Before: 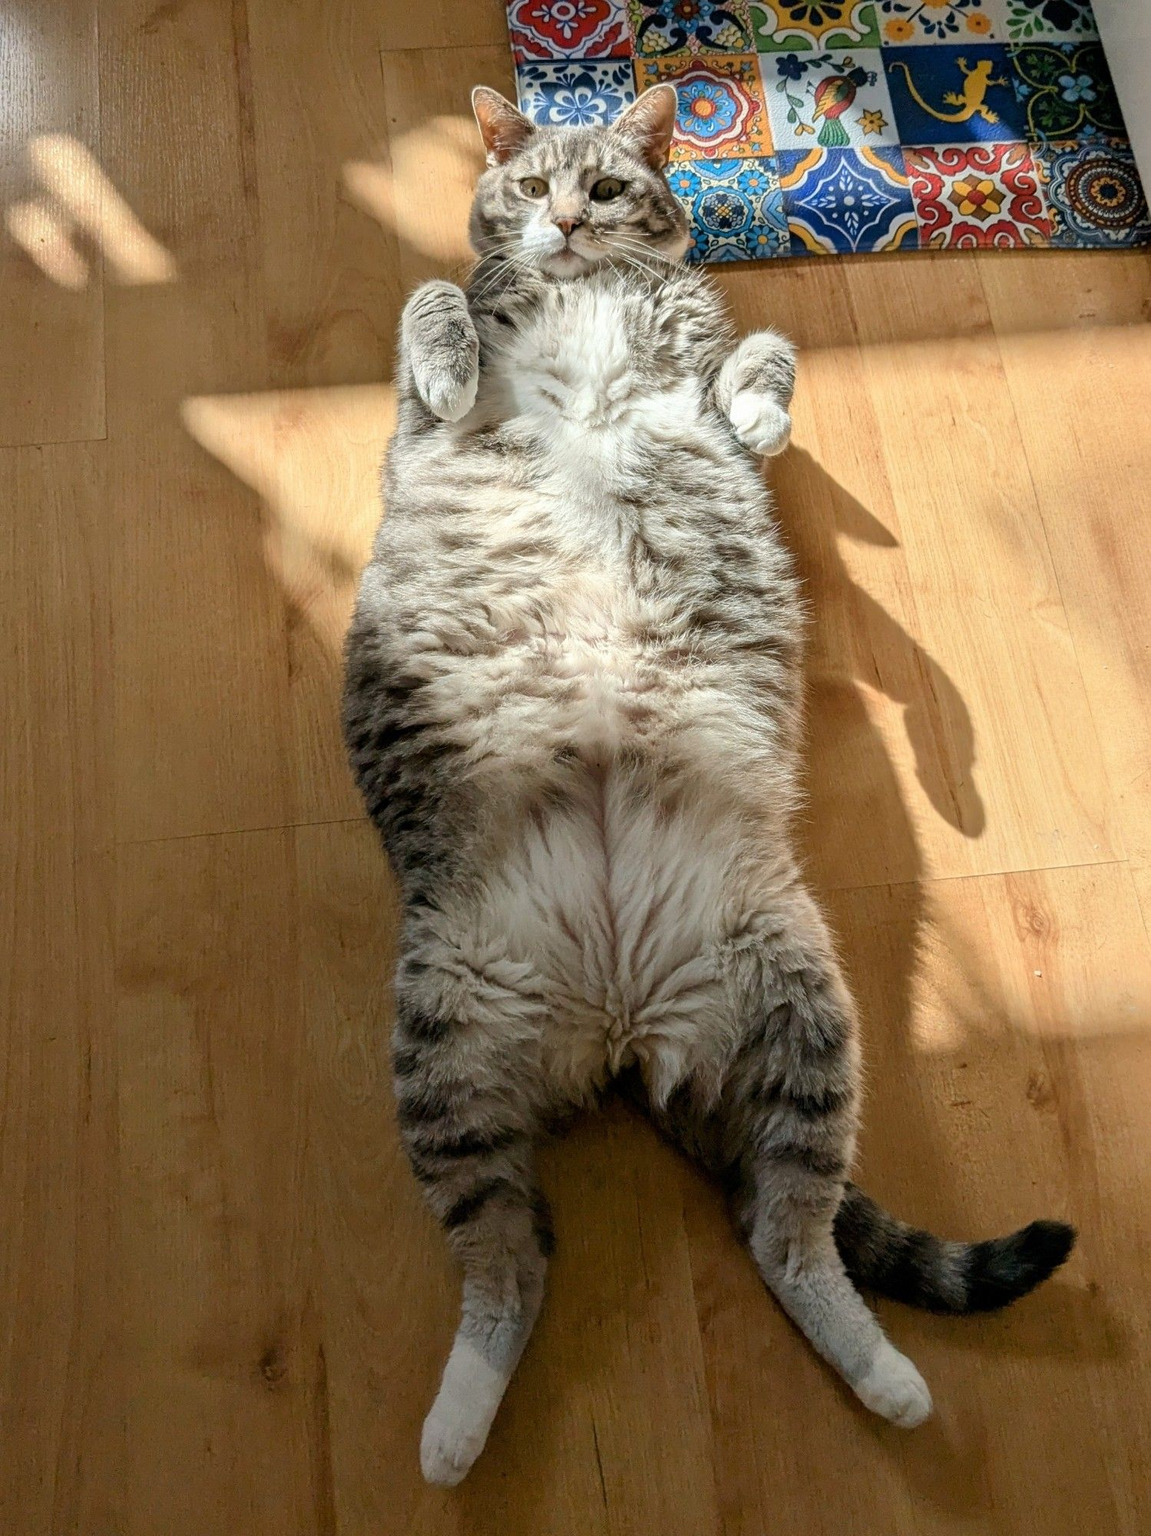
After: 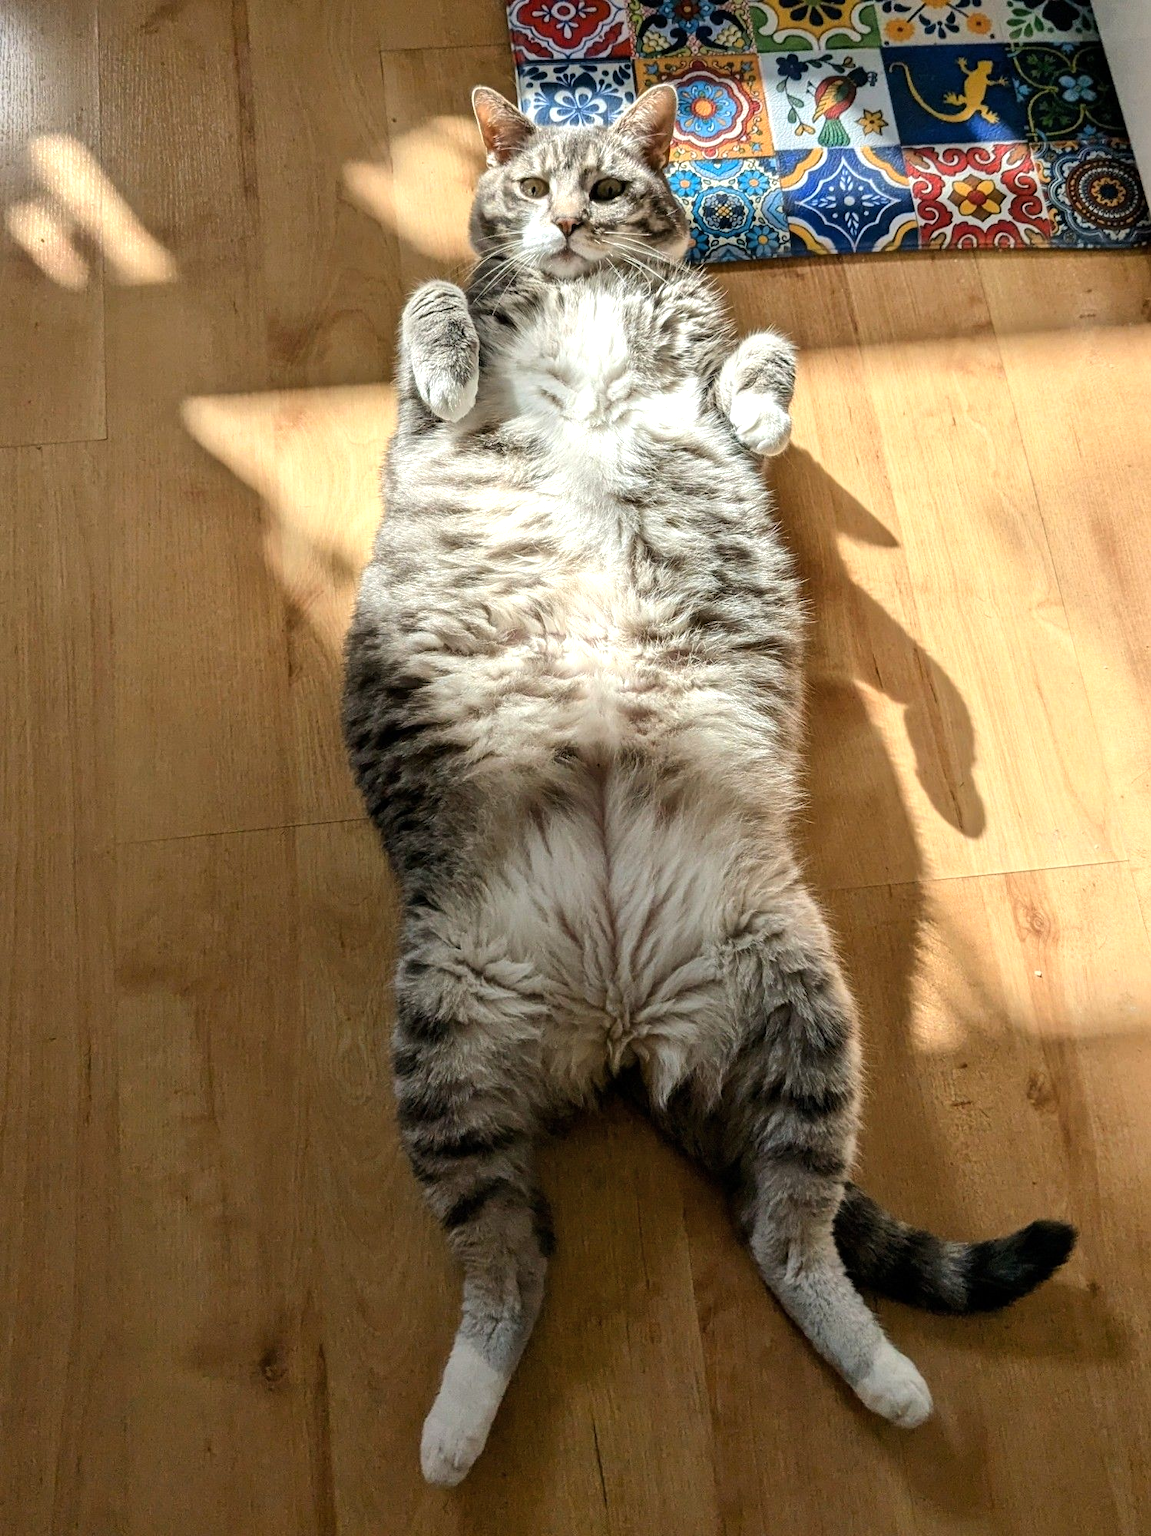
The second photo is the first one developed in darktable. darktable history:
shadows and highlights: shadows 30.91, highlights 1.61, soften with gaussian
tone equalizer: -8 EV -0.433 EV, -7 EV -0.397 EV, -6 EV -0.361 EV, -5 EV -0.238 EV, -3 EV 0.192 EV, -2 EV 0.306 EV, -1 EV 0.41 EV, +0 EV 0.423 EV, edges refinement/feathering 500, mask exposure compensation -1.57 EV, preserve details no
